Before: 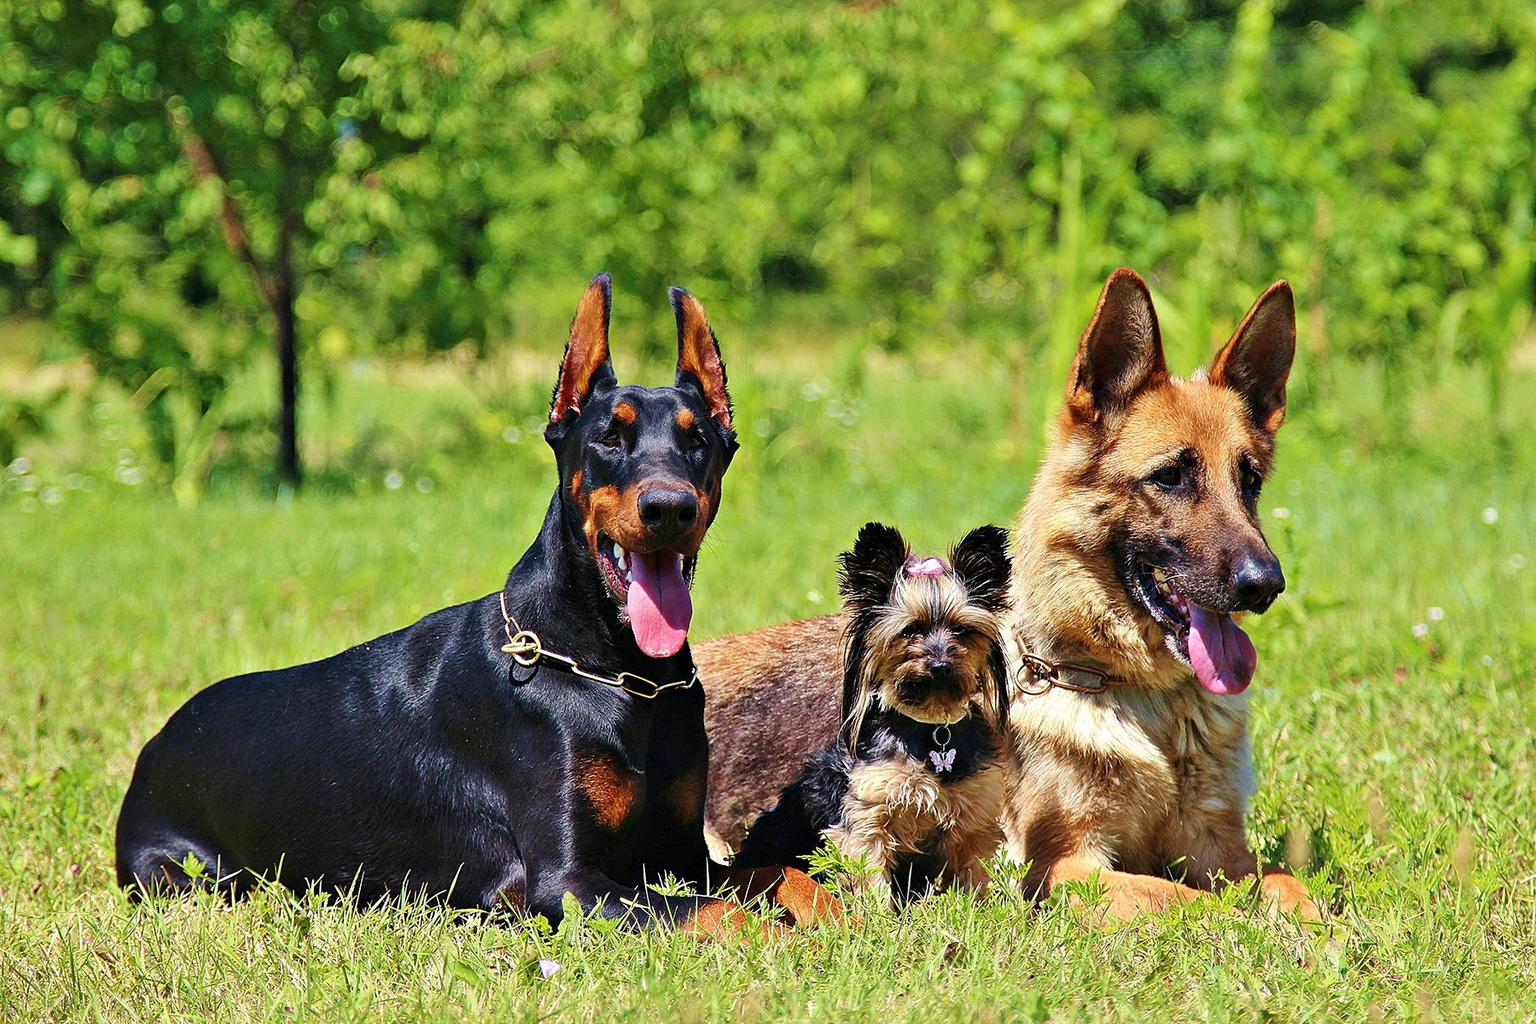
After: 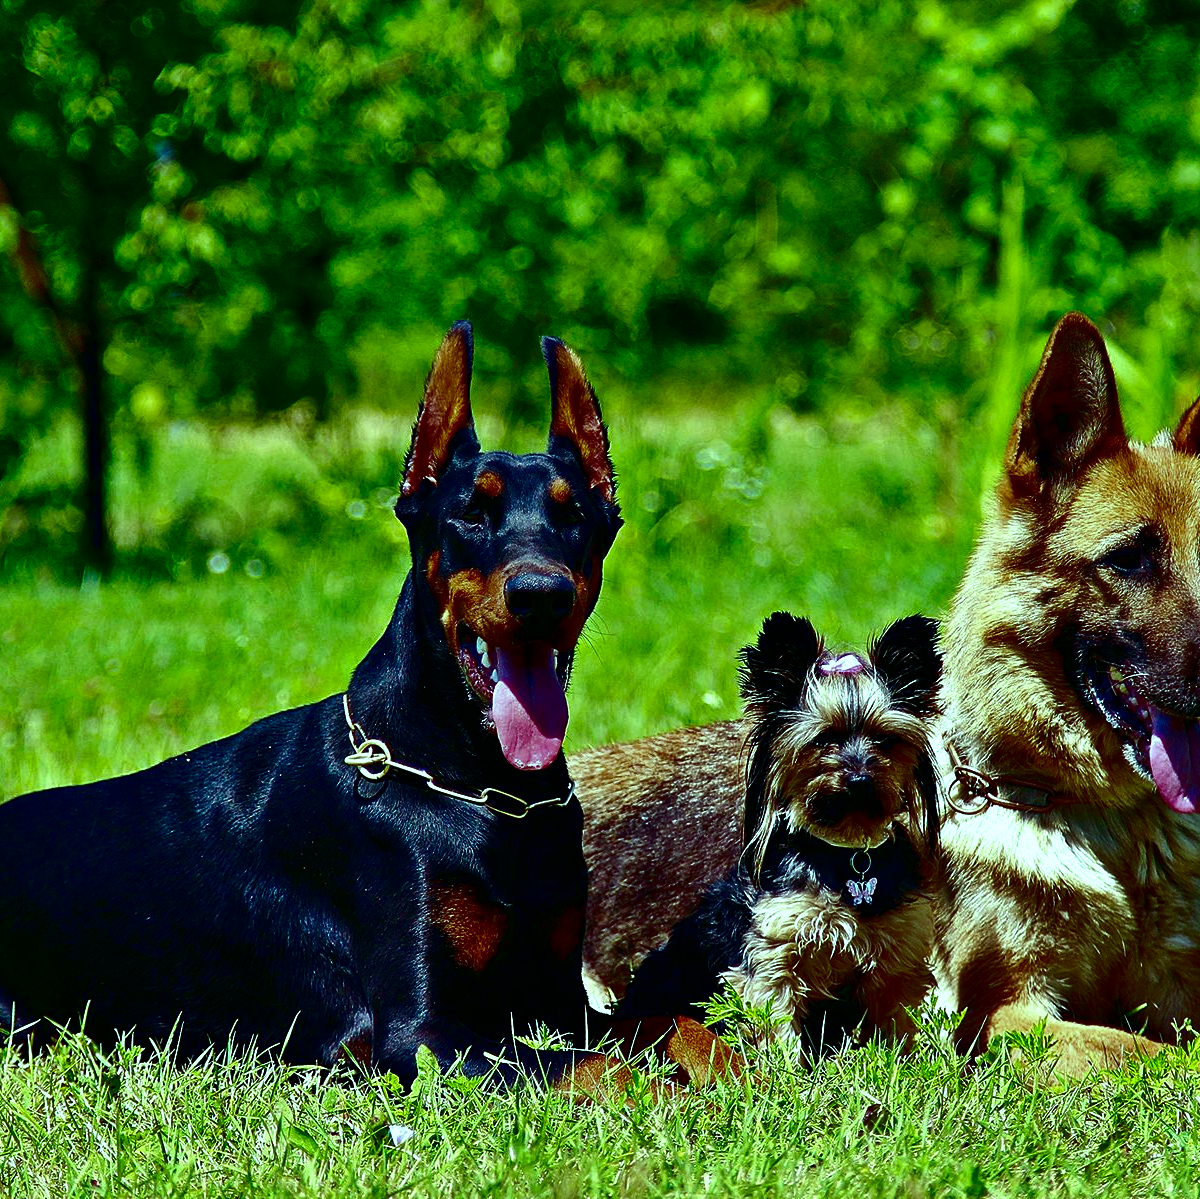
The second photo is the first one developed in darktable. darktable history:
contrast brightness saturation: contrast 0.09, brightness -0.59, saturation 0.17
crop and rotate: left 13.537%, right 19.796%
color balance: mode lift, gamma, gain (sRGB), lift [0.997, 0.979, 1.021, 1.011], gamma [1, 1.084, 0.916, 0.998], gain [1, 0.87, 1.13, 1.101], contrast 4.55%, contrast fulcrum 38.24%, output saturation 104.09%
white balance: red 1.004, blue 1.024
